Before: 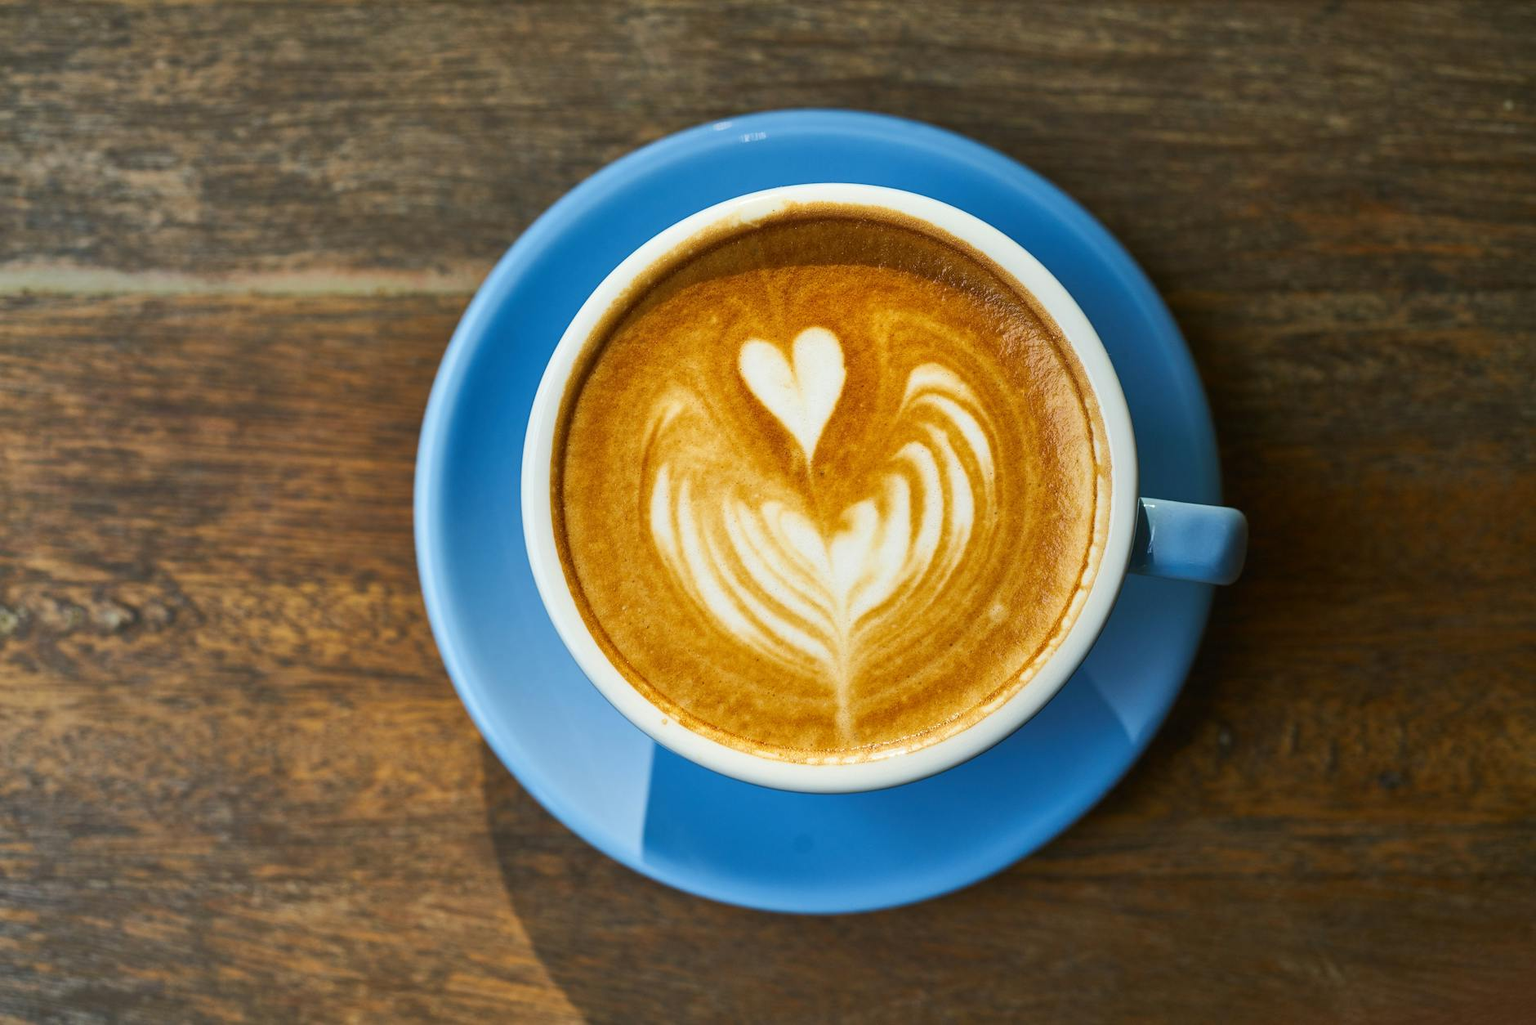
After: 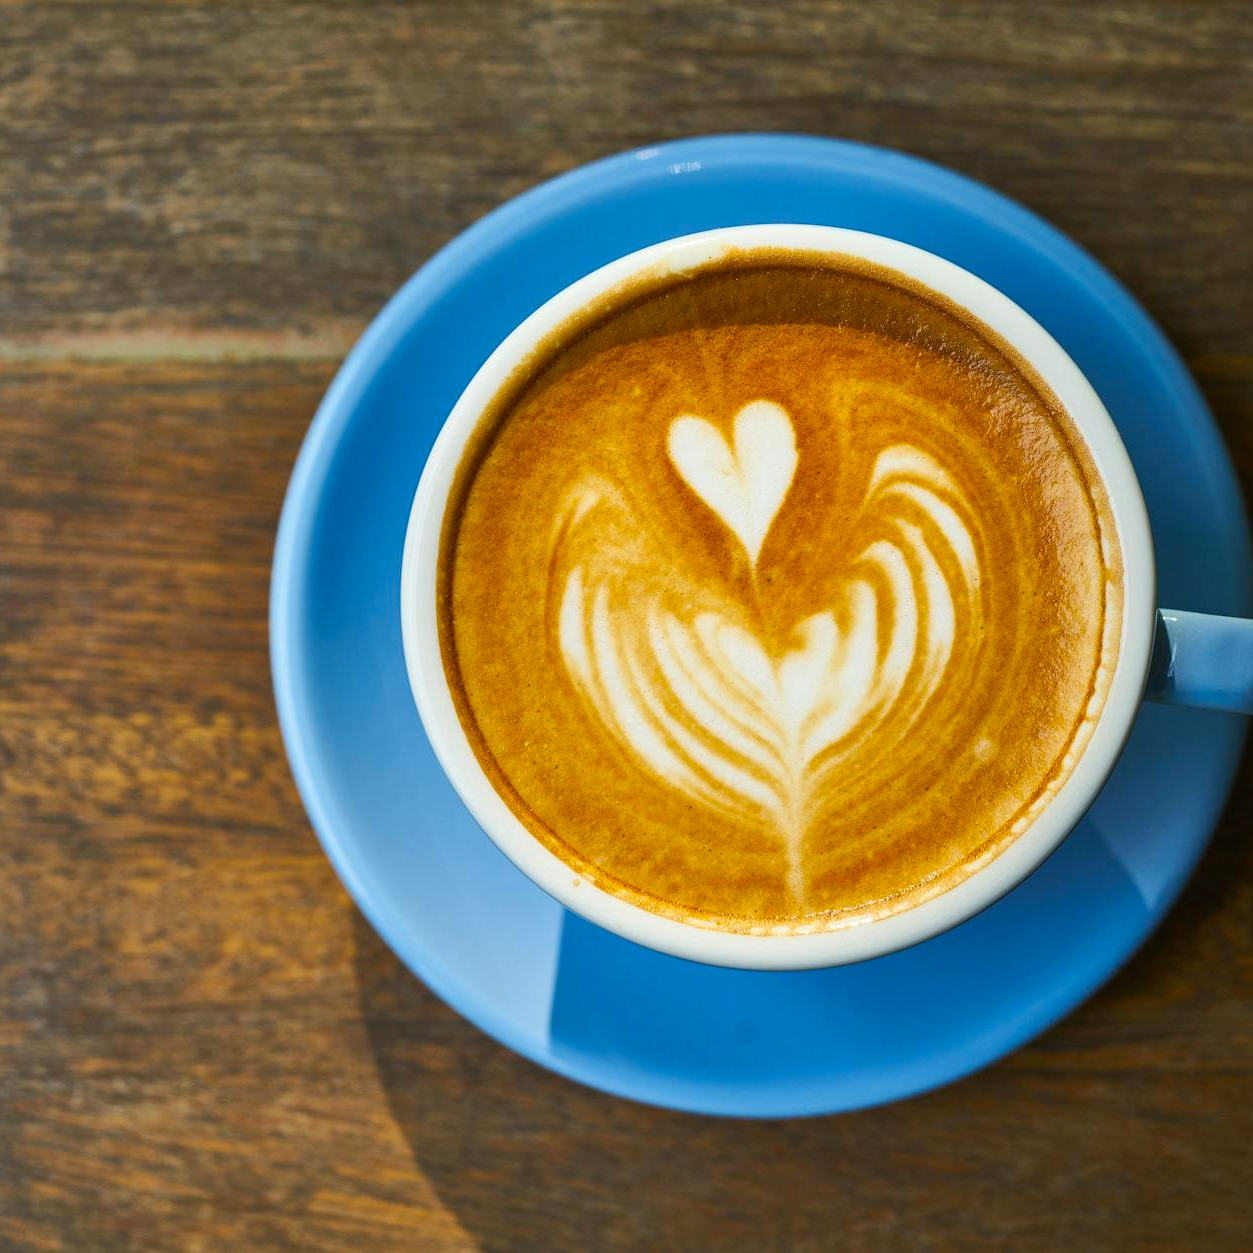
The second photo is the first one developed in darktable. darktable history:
crop and rotate: left 12.673%, right 20.66%
color balance: output saturation 110%
